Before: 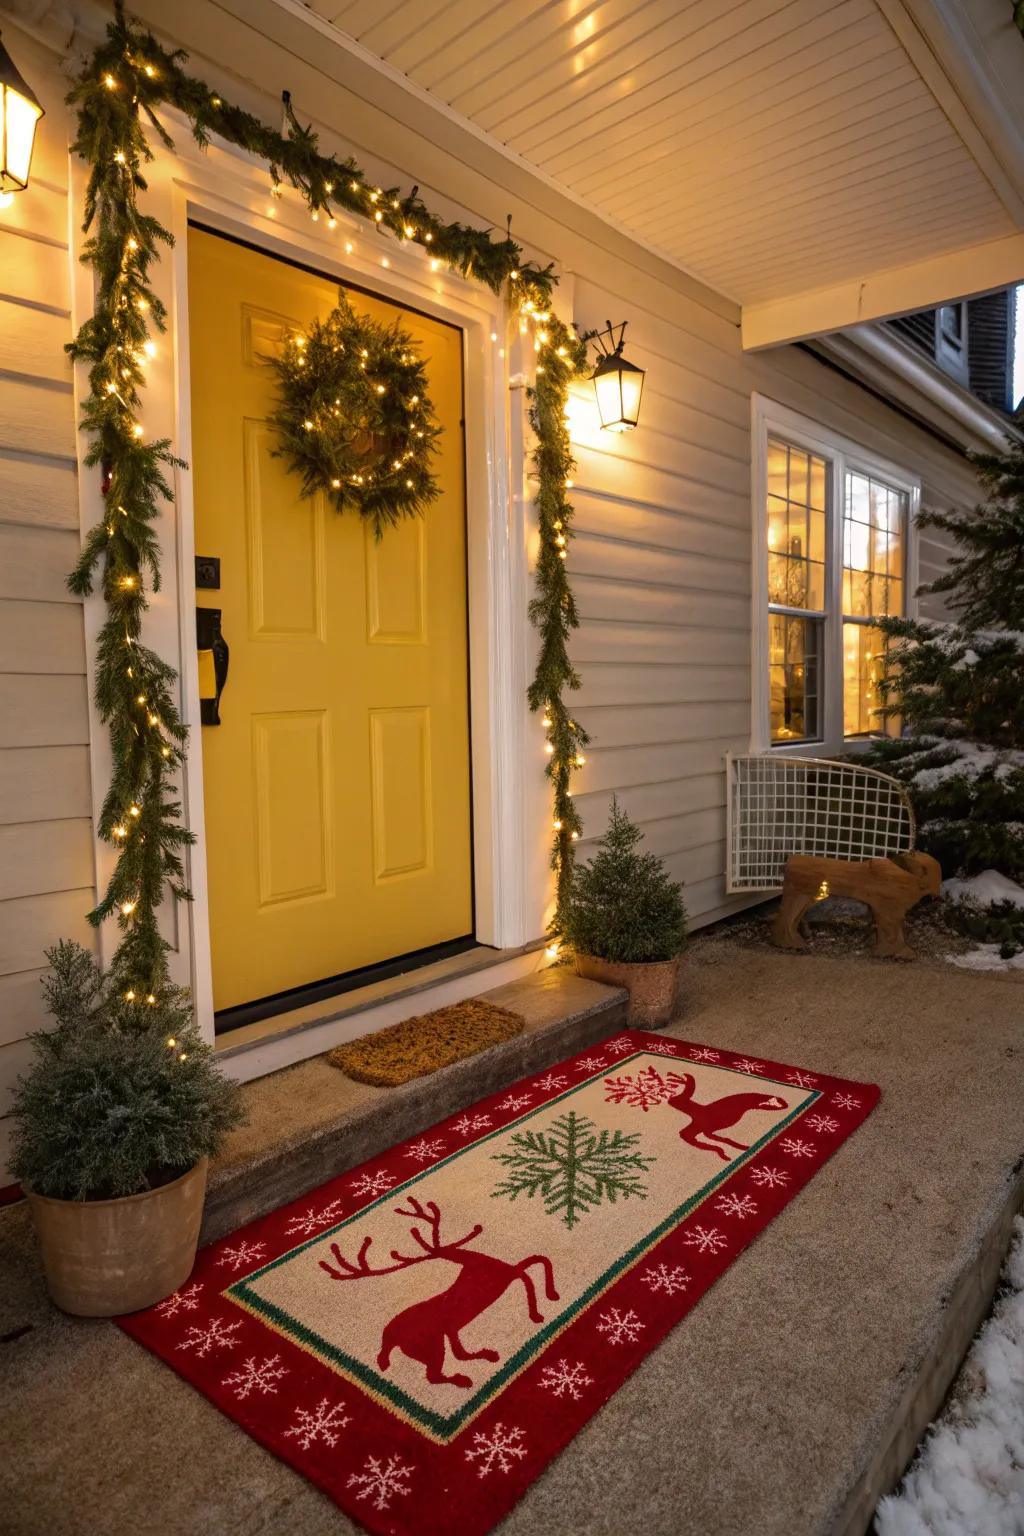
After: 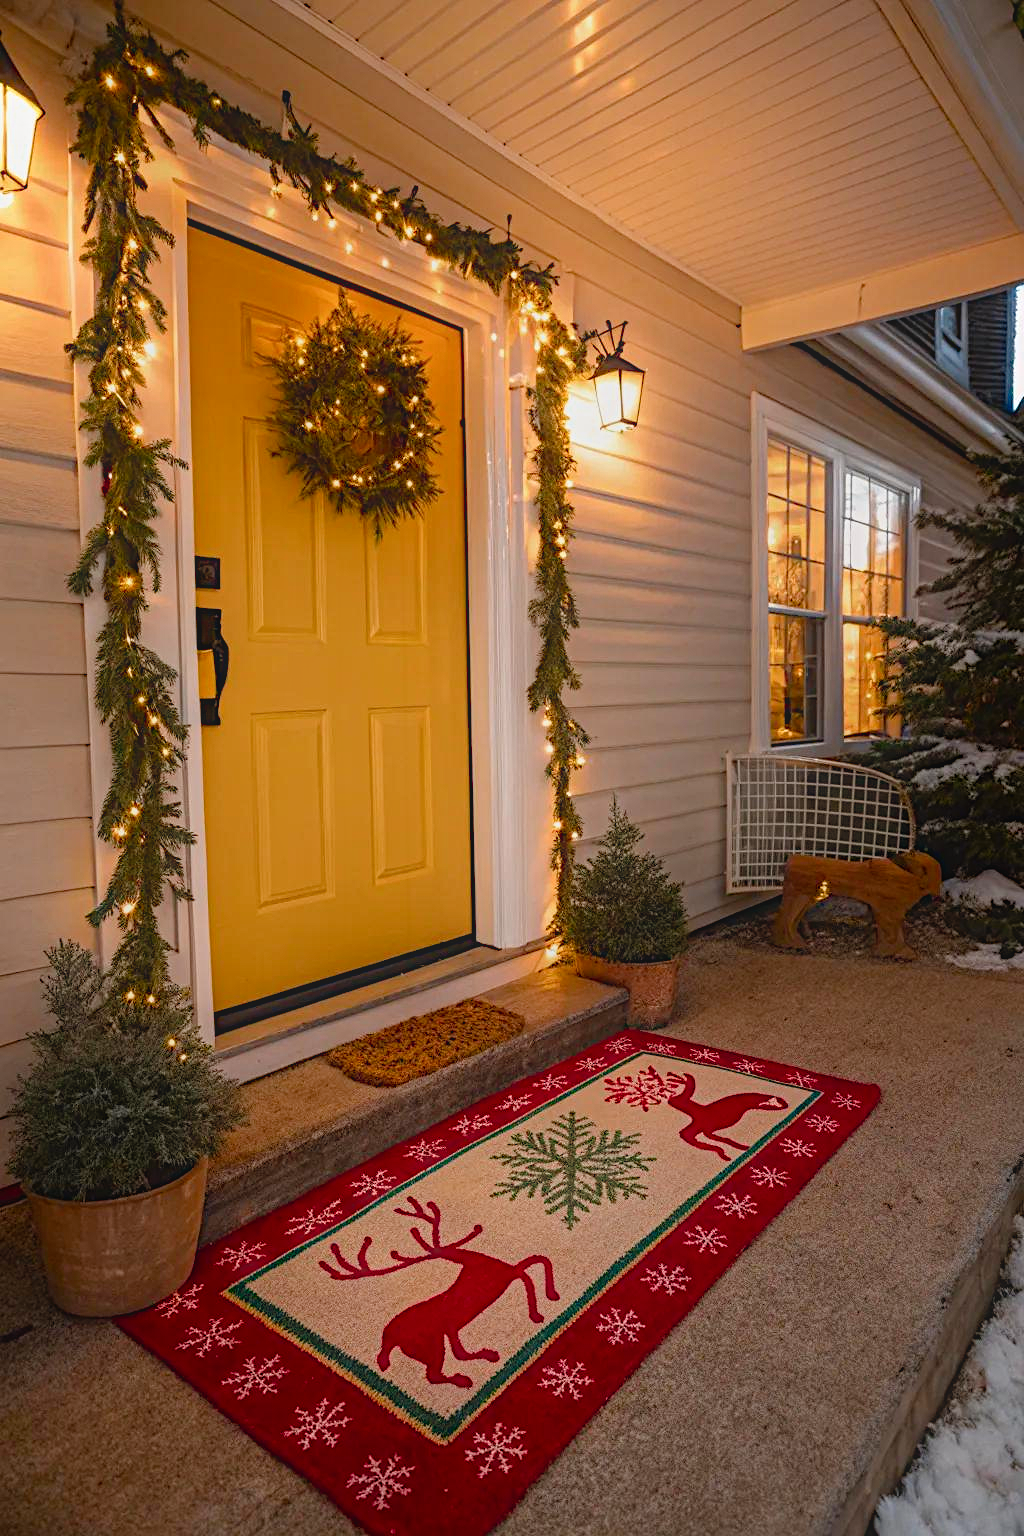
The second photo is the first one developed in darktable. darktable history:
color balance rgb "basic colorfulness: standard": perceptual saturation grading › global saturation 20%, perceptual saturation grading › highlights -25%, perceptual saturation grading › shadows 25%
color balance rgb "medium contrast": perceptual brilliance grading › highlights 20%, perceptual brilliance grading › mid-tones 10%, perceptual brilliance grading › shadows -20%
rgb primaries "nice": tint hue -2.48°, red hue -0.024, green purity 1.08, blue hue -0.112, blue purity 1.17
contrast equalizer "soft": y [[0.439, 0.44, 0.442, 0.457, 0.493, 0.498], [0.5 ×6], [0.5 ×6], [0 ×6], [0 ×6]]
diffuse or sharpen "diffusion": radius span 77, 1st order speed 50%, 2nd order speed 50%, 3rd order speed 50%, 4th order speed 50% | blend: blend mode normal, opacity 25%; mask: uniform (no mask)
diffuse or sharpen "sharpen demosaicing: AA filter": edge sensitivity 1, 1st order anisotropy 100%, 2nd order anisotropy 100%, 3rd order anisotropy 100%, 4th order anisotropy 100%, 1st order speed -25%, 2nd order speed -25%, 3rd order speed -25%, 4th order speed -25%
haze removal: strength -0.1, adaptive false
